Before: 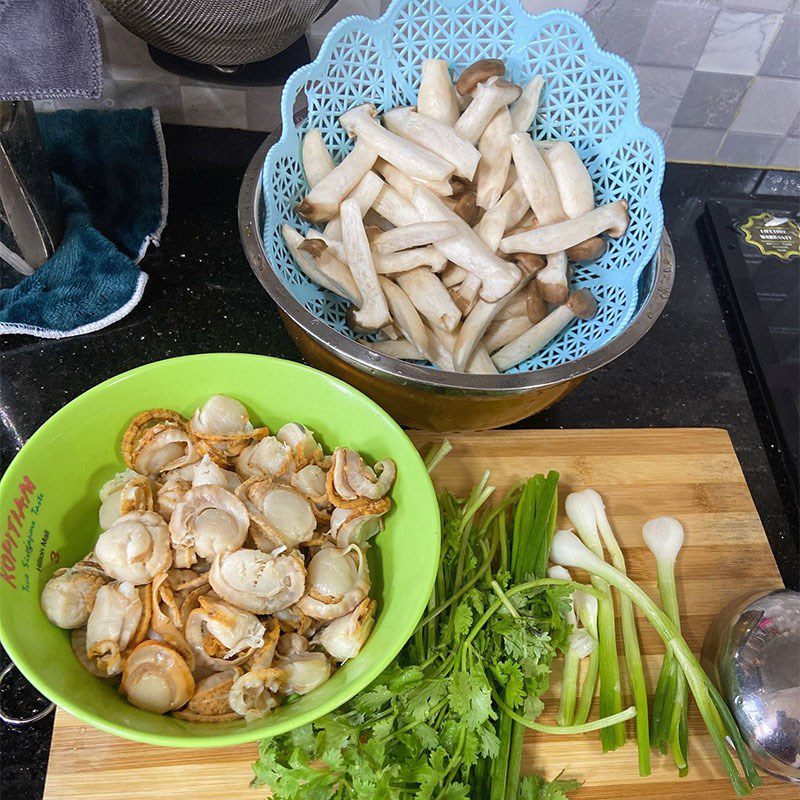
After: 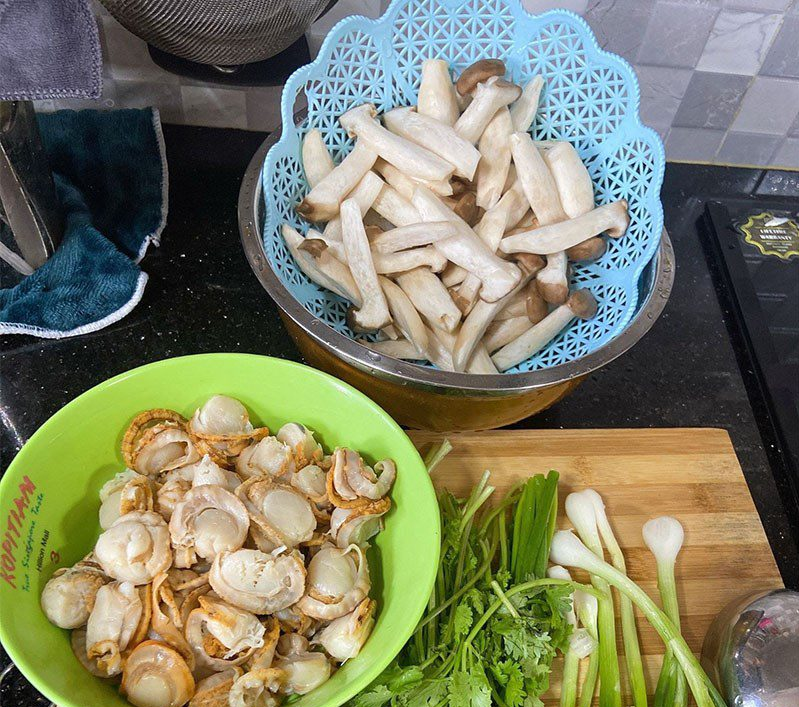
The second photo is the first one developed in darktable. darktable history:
crop and rotate: top 0%, bottom 11.529%
